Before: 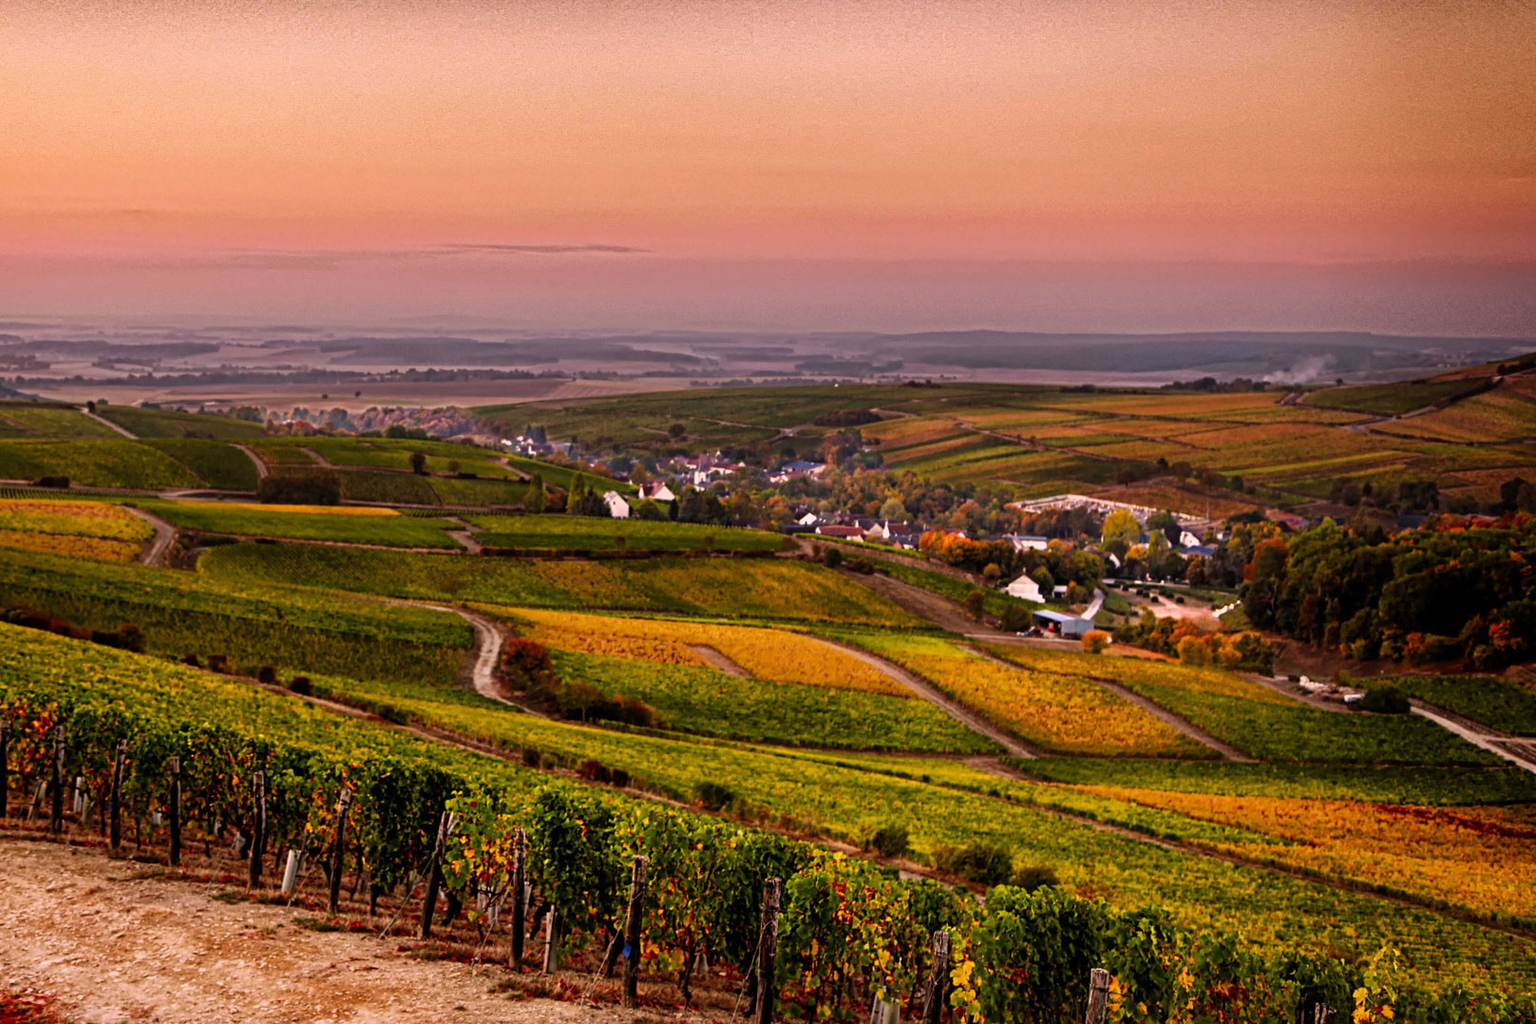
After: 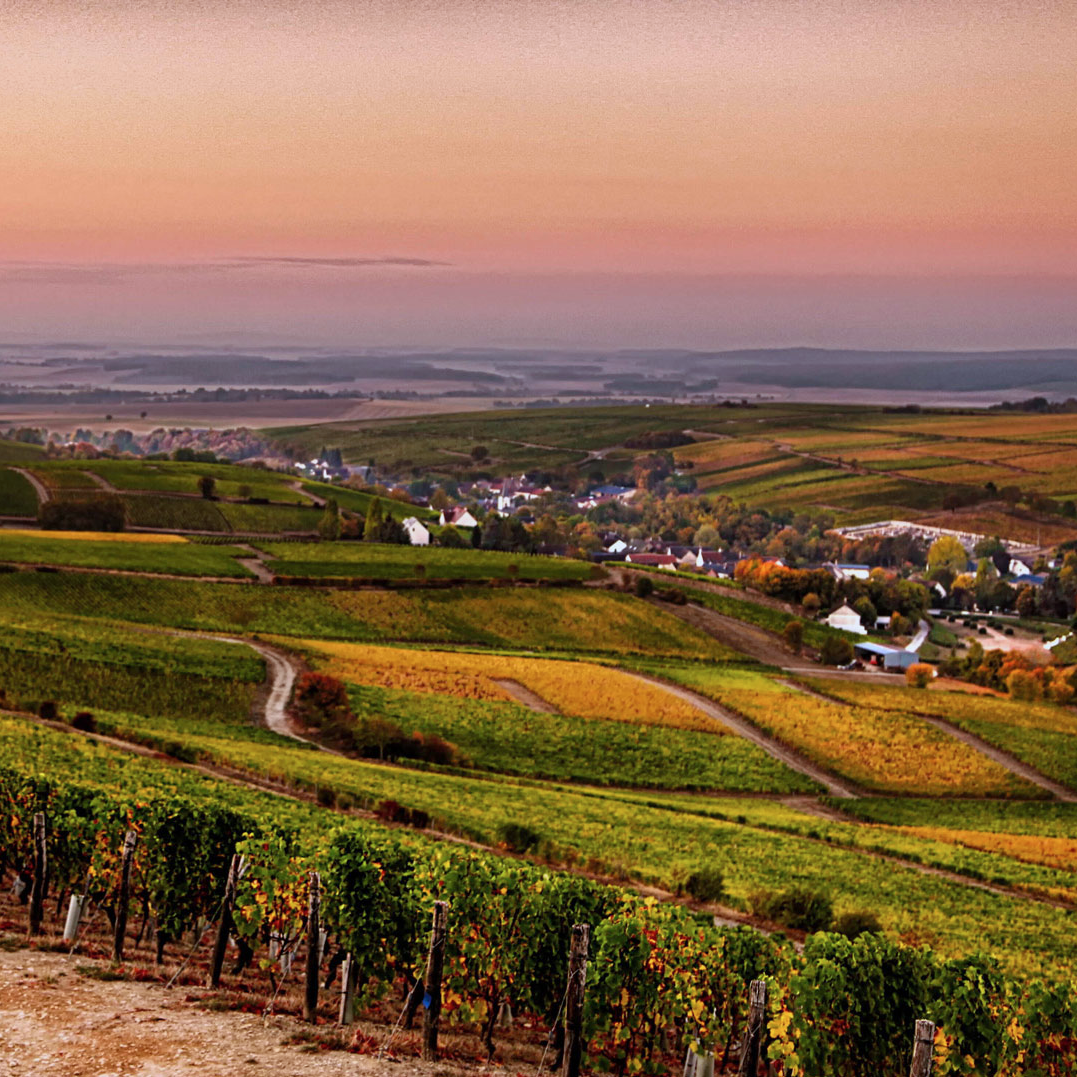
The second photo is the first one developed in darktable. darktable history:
crop and rotate: left 14.436%, right 18.898%
tone equalizer: on, module defaults
color correction: highlights a* -10.04, highlights b* -10.37
